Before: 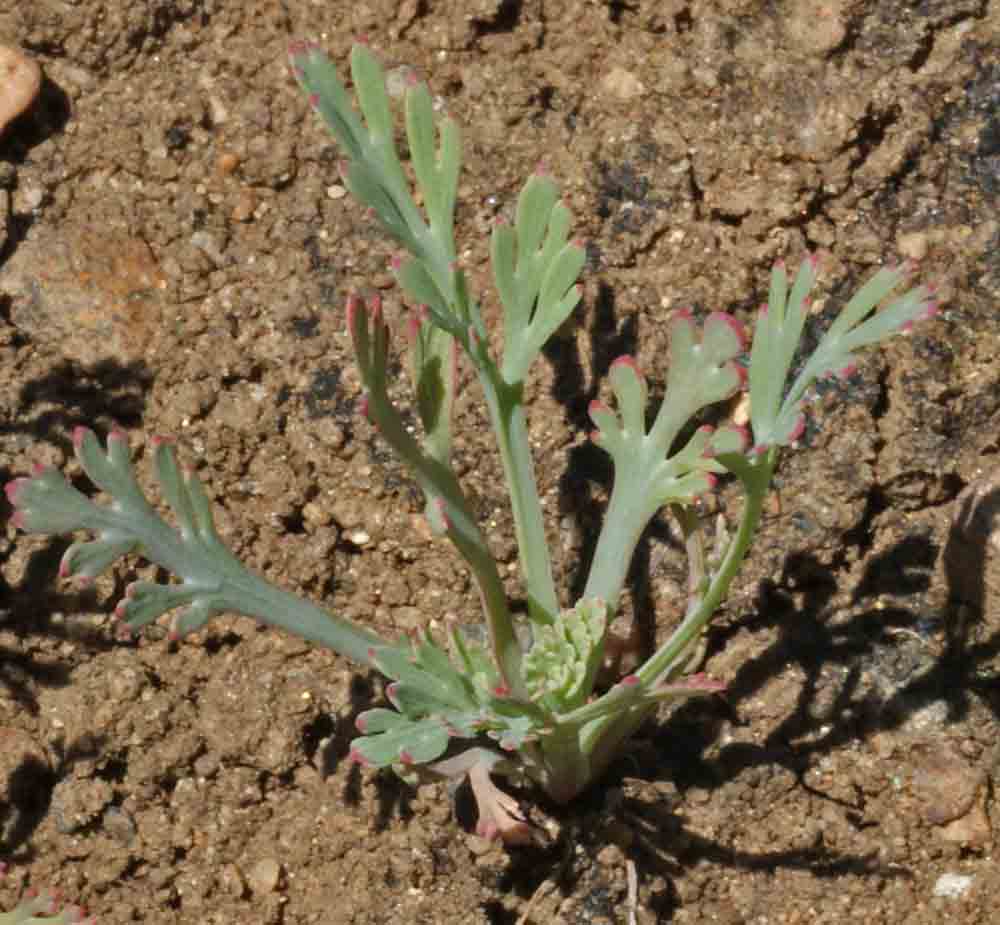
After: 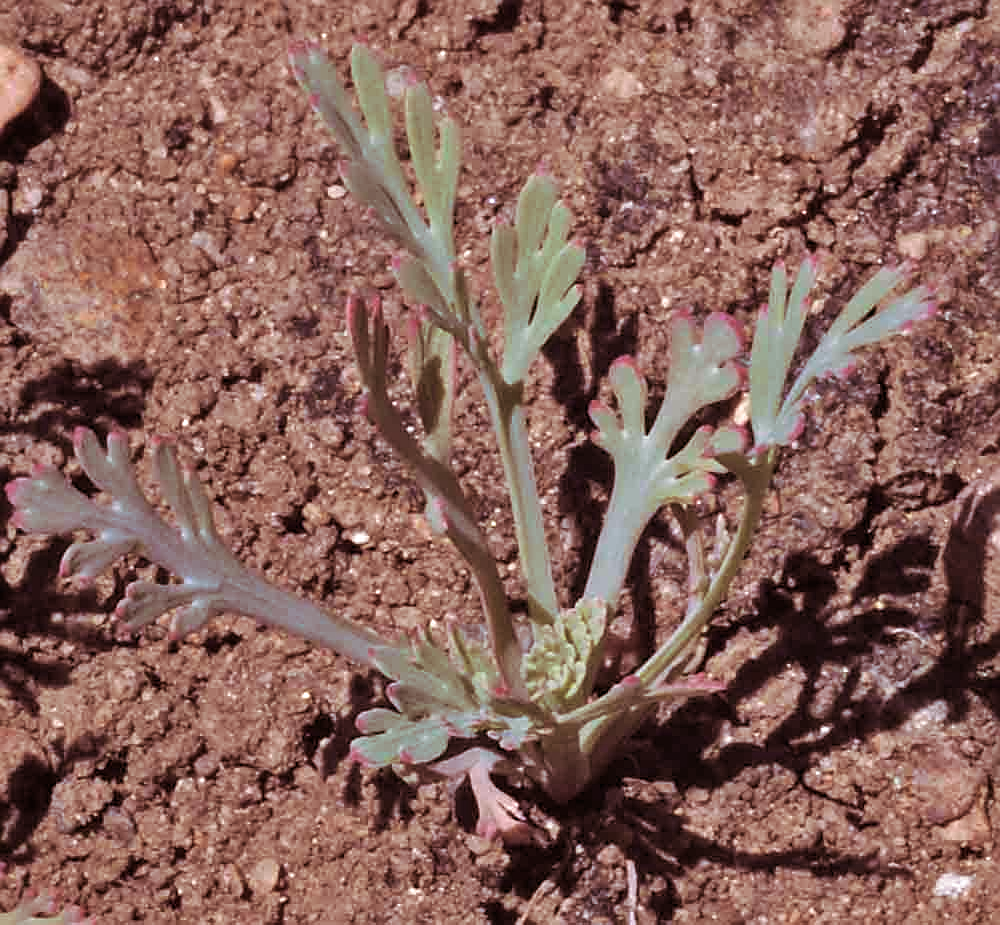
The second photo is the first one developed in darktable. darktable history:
sharpen: on, module defaults
split-toning: on, module defaults
white balance: red 1.042, blue 1.17
shadows and highlights: white point adjustment 0.1, highlights -70, soften with gaussian
